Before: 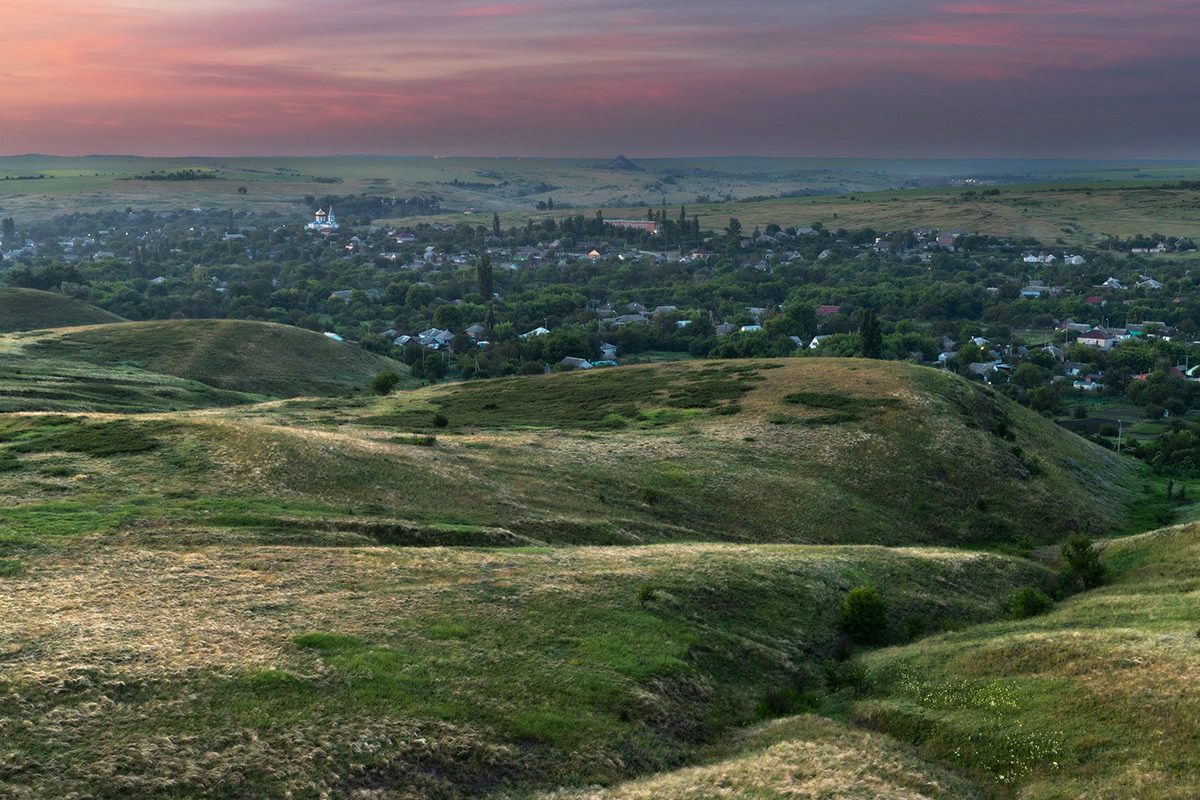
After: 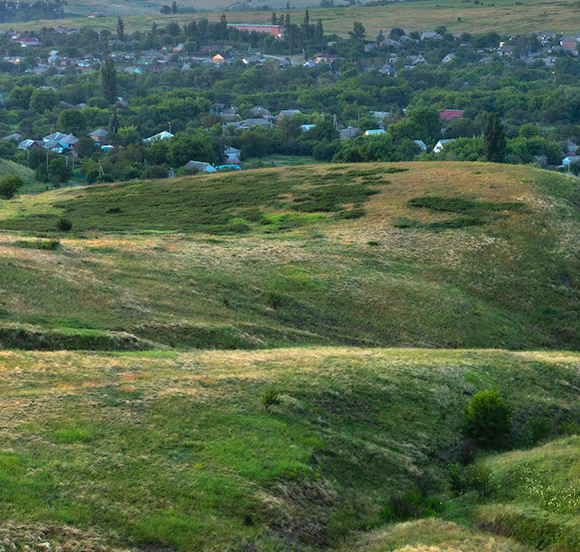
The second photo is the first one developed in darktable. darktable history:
crop: left 31.372%, top 24.554%, right 20.287%, bottom 6.401%
contrast brightness saturation: contrast 0.066, brightness 0.177, saturation 0.411
